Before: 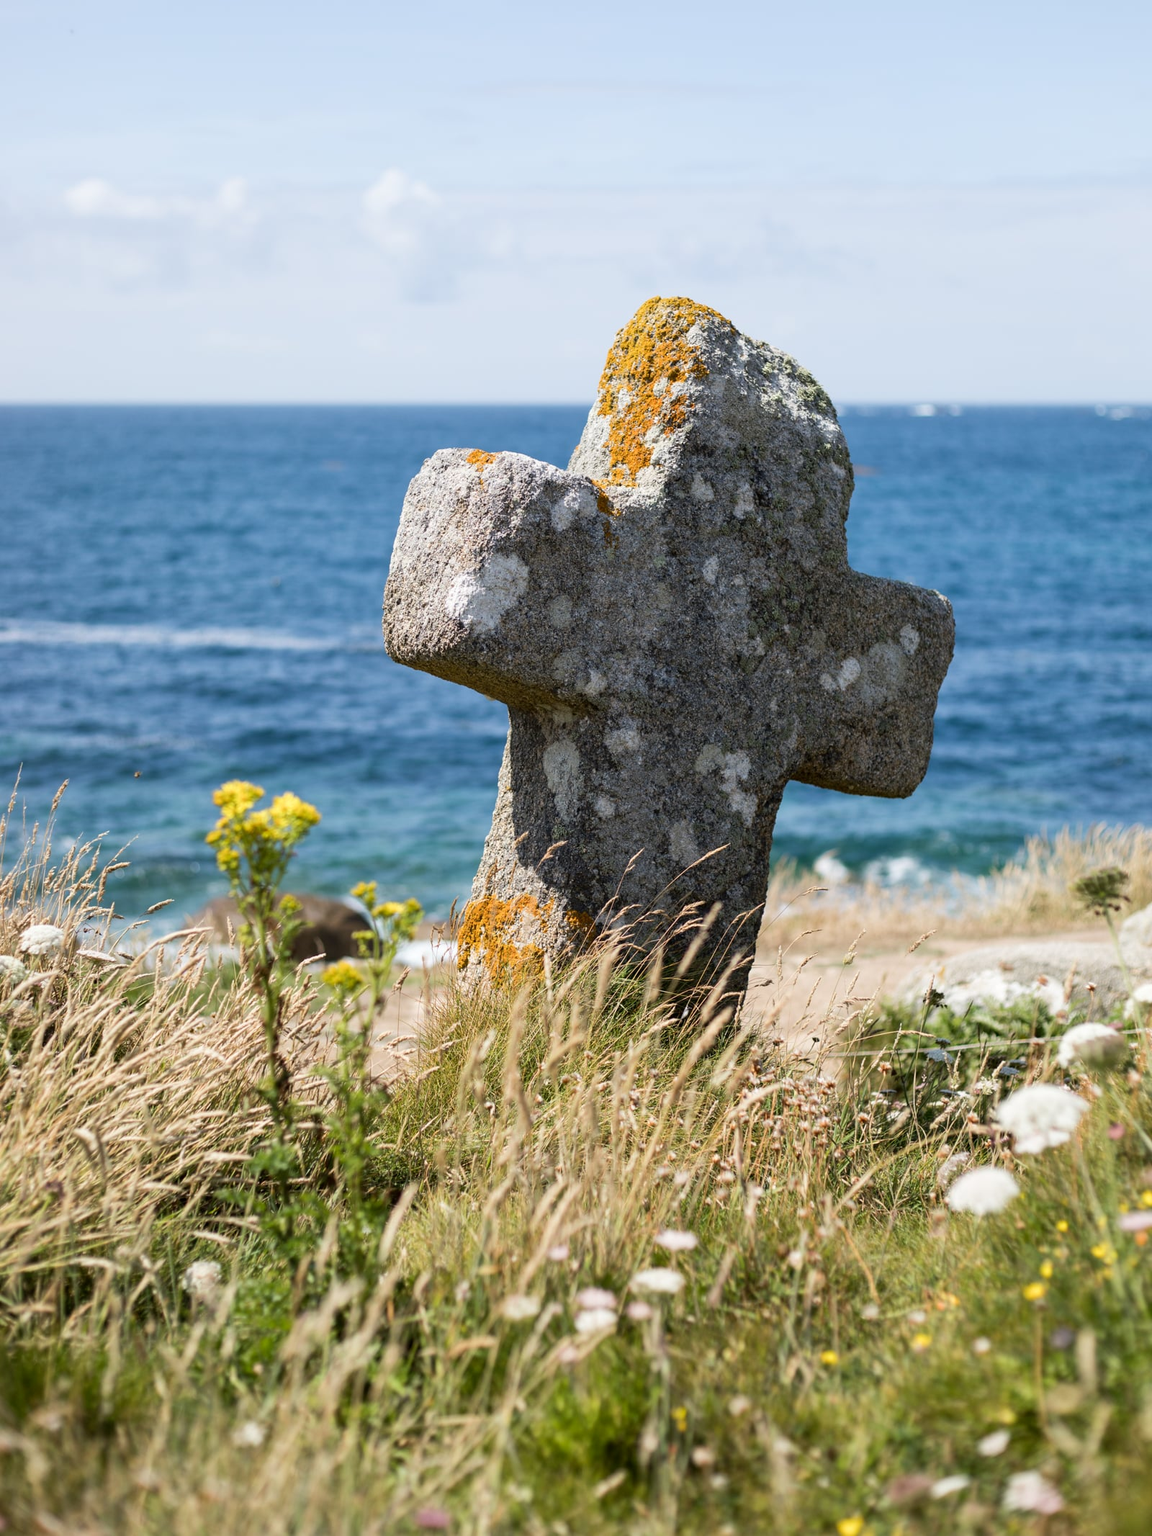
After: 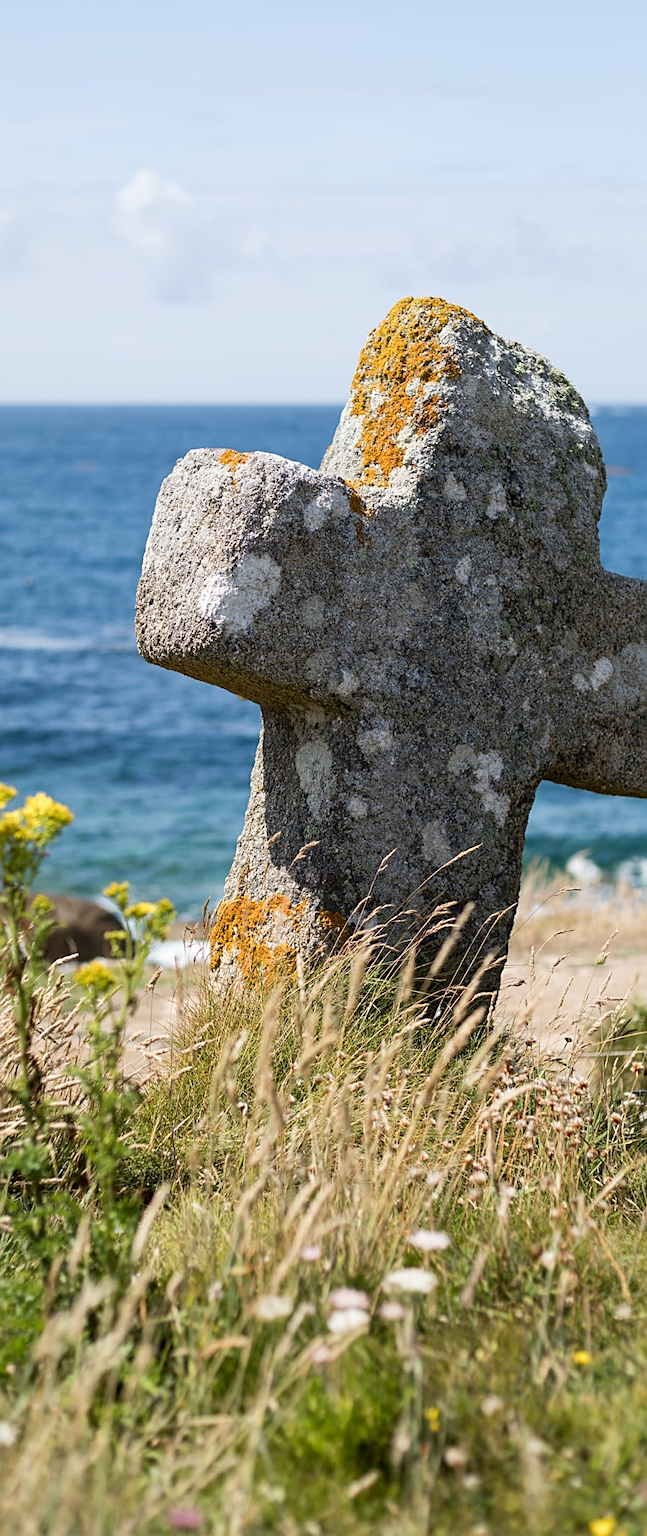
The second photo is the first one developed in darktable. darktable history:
crop: left 21.527%, right 22.263%
sharpen: radius 2.178, amount 0.384, threshold 0.103
